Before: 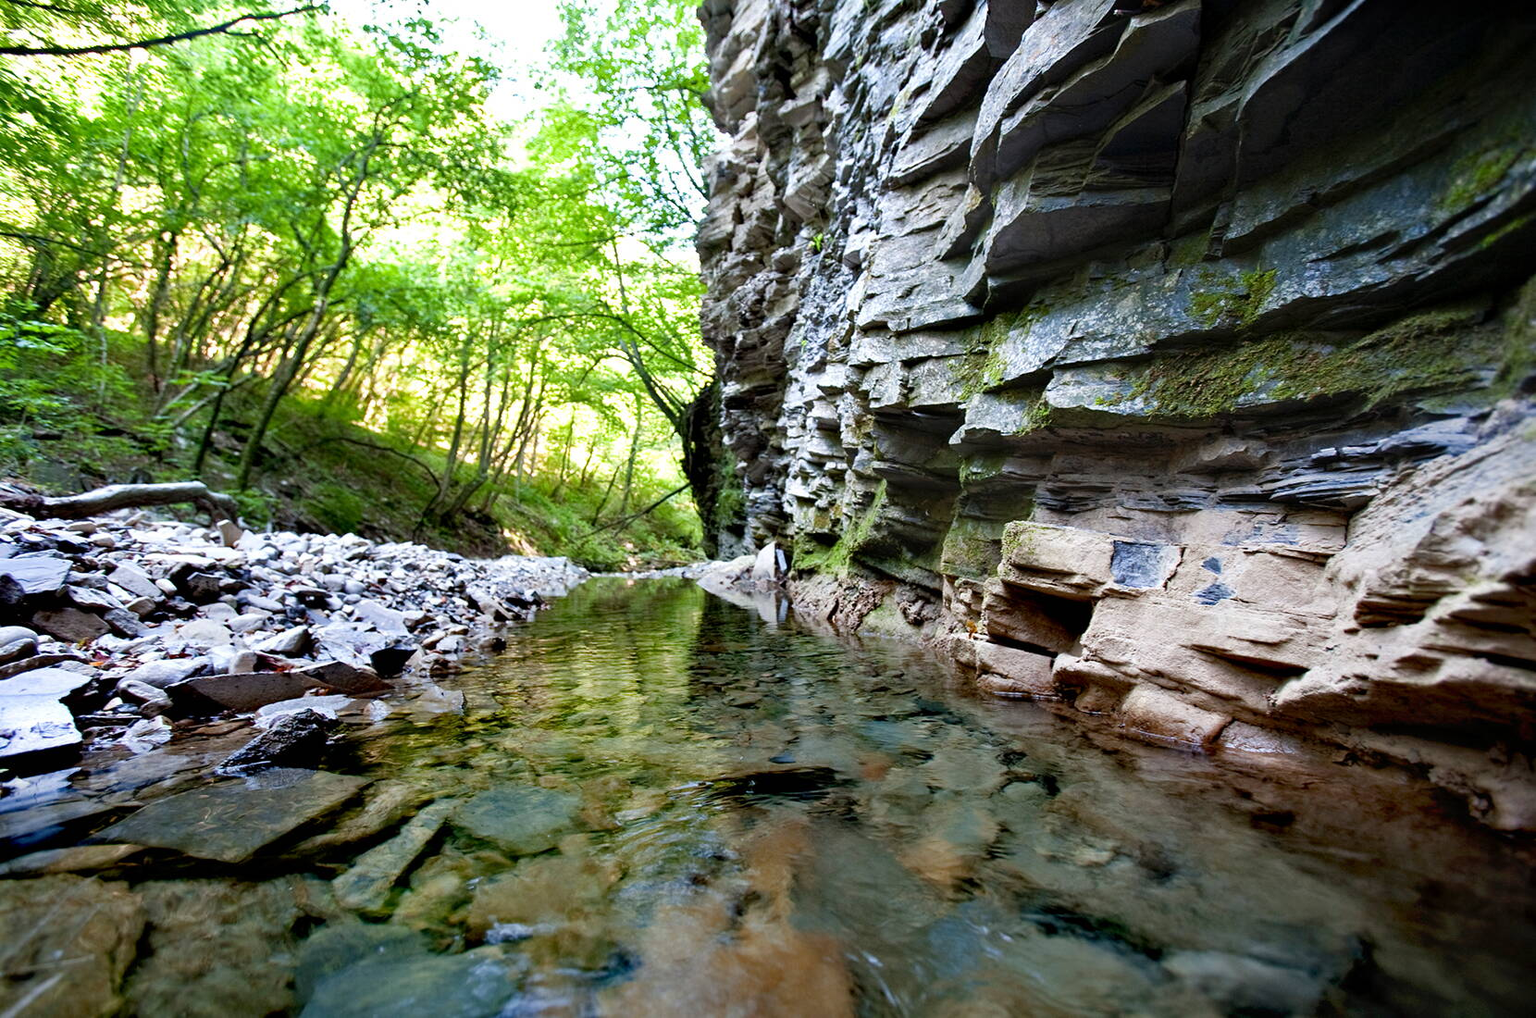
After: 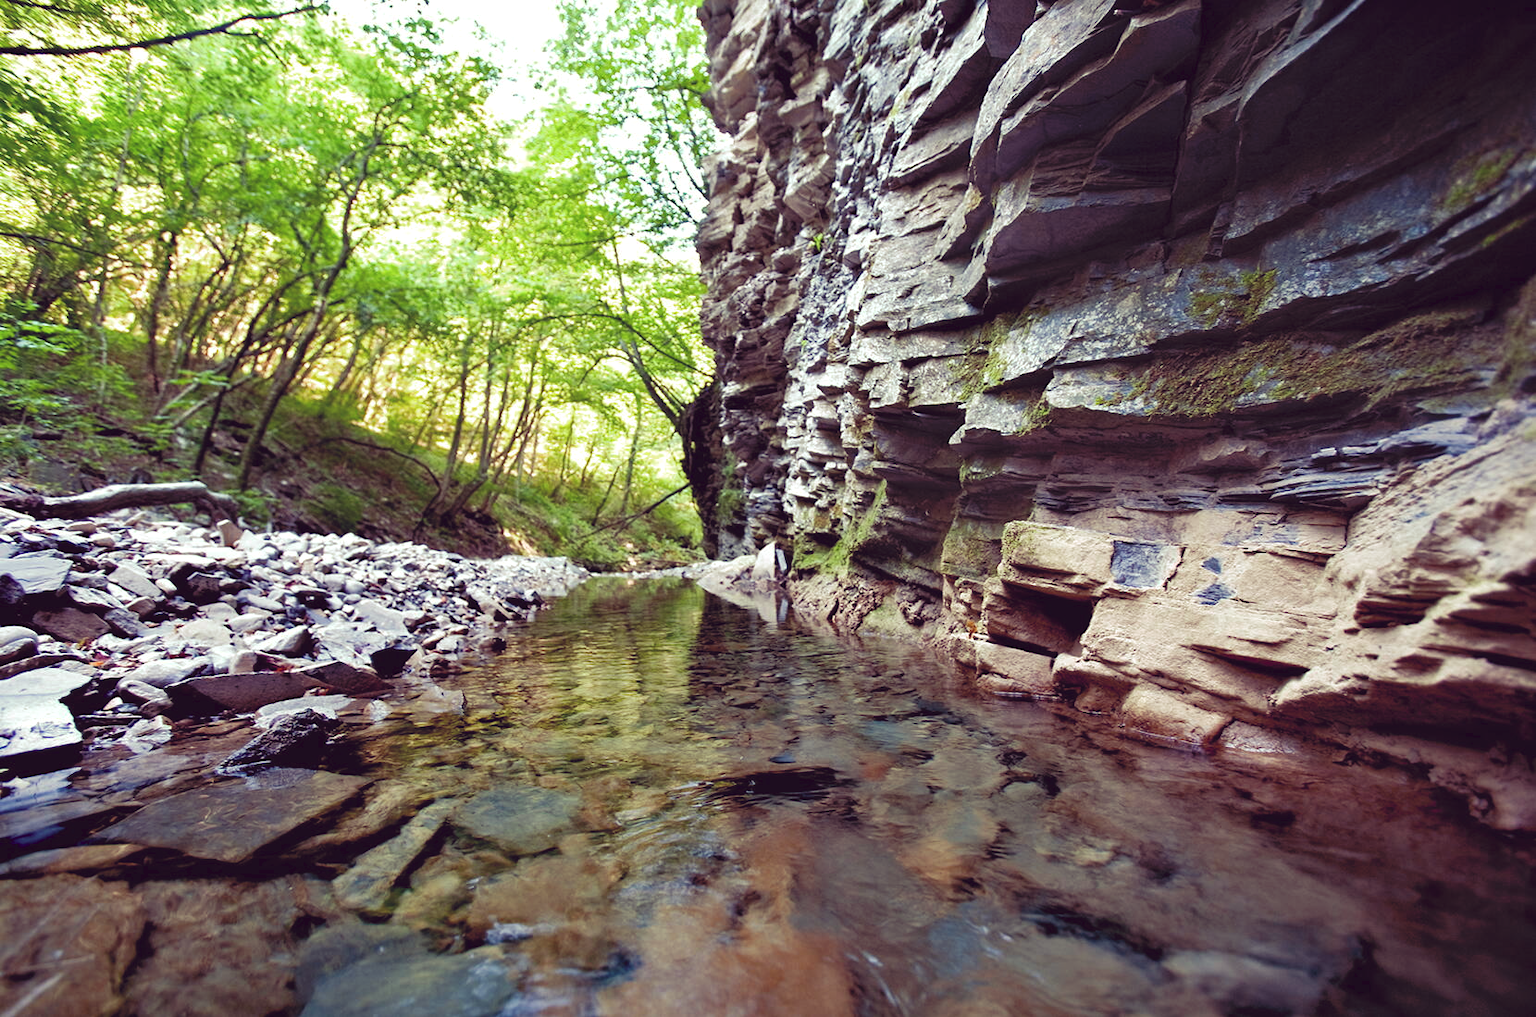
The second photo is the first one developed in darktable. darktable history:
tone curve: curves: ch0 [(0, 0) (0.003, 0.04) (0.011, 0.053) (0.025, 0.077) (0.044, 0.104) (0.069, 0.127) (0.1, 0.15) (0.136, 0.177) (0.177, 0.215) (0.224, 0.254) (0.277, 0.3) (0.335, 0.355) (0.399, 0.41) (0.468, 0.477) (0.543, 0.554) (0.623, 0.636) (0.709, 0.72) (0.801, 0.804) (0.898, 0.892) (1, 1)], preserve colors none
color look up table: target L [94.14, 93.56, 90.35, 86.39, 82.33, 77.03, 67.35, 67.73, 50.58, 45.29, 27.29, 22.75, 10.29, 200.44, 101.59, 73.56, 62.09, 58.03, 50.24, 53.47, 47.56, 45.56, 45.42, 44.61, 40.14, 31.01, 23.42, 10.44, 0.977, 80.06, 76.38, 73.45, 62.2, 54.23, 48.45, 43.7, 34.2, 32.37, 18.84, 6.053, 87.36, 86.03, 79.64, 70.7, 67.2, 61.47, 40.41, 24.6, 11.39], target a [-10.41, -10.69, -43.45, -67.02, -3.922, -70.79, -3.186, -40.94, -28.75, -18.65, 10.41, -21.12, 10.81, 0, 0, 23.62, 57.2, 62.81, 77.54, 14.91, 37.83, 68.87, 35.16, 10.04, 68.26, 20.1, 47.32, 37.86, 6.948, 19.78, 5.427, 41.19, 63.13, 85.03, 4.767, 55.44, 65.82, 28.54, 36.73, 36.88, -37.38, -10.55, -48.83, -16.69, -6.976, -35.53, -12.3, -6.324, 15.49], target b [37.57, 84.24, 75.22, 24.08, 20.36, 68.22, 39.41, 25.18, 50.36, 1.681, 23.14, 18.55, -5.982, 0, -0.001, 53.73, 69.51, 22.37, 45.86, 22.25, 49.57, 4.705, 3.28, 43.71, 40.45, 6.214, 26.73, -5.716, -6.223, 11.5, -11.33, 1.244, -30.31, -20.03, -58.6, -62.81, -44.38, -27.46, -65.06, -42.04, 11.4, -0.793, -11.13, -23.22, -3.015, -4.279, -29.17, -22.41, -34.14], num patches 49
